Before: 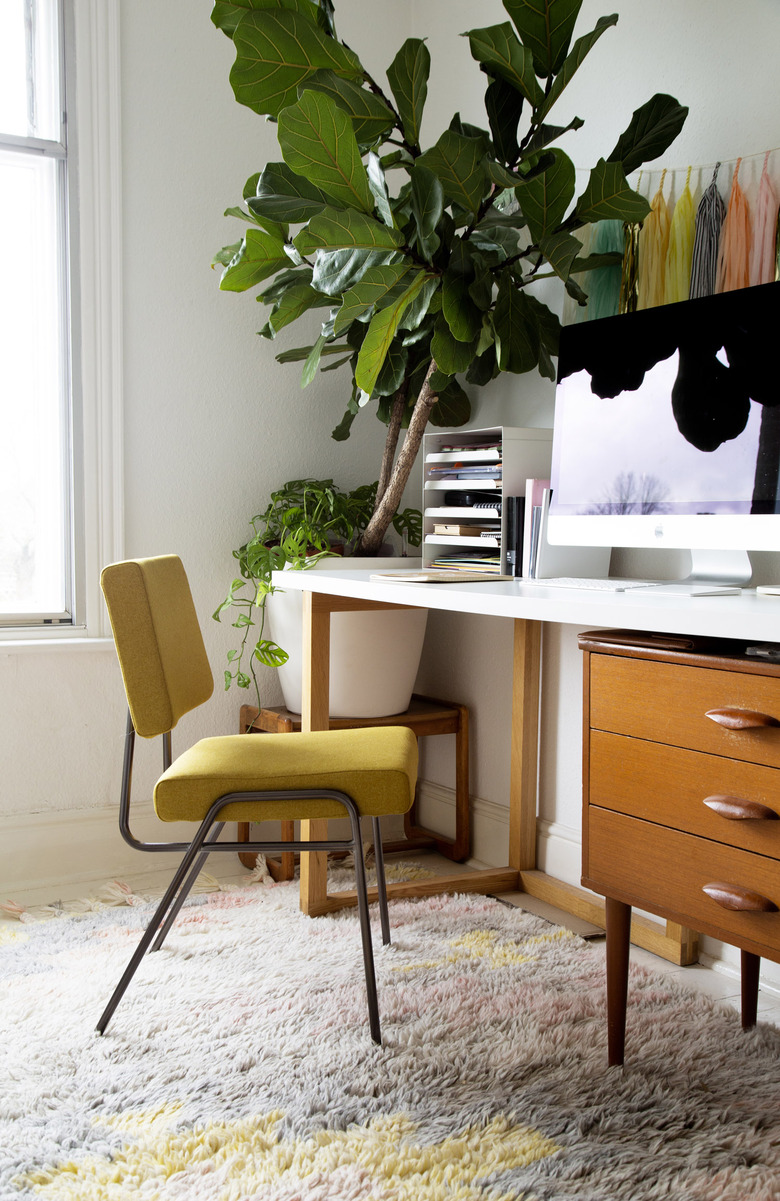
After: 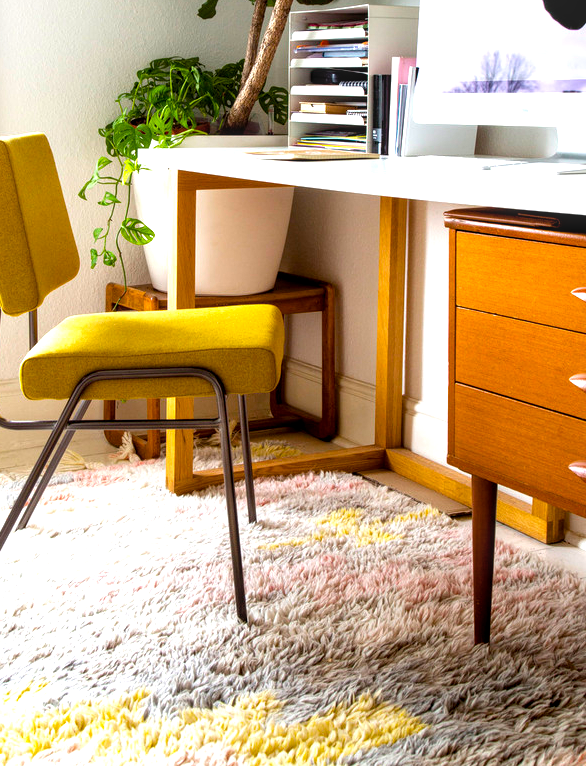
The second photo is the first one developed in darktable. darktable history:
color balance rgb: perceptual saturation grading › global saturation 30.253%, perceptual brilliance grading › global brilliance 17.263%, global vibrance 20%
local contrast: detail 130%
crop and rotate: left 17.239%, top 35.169%, right 7.611%, bottom 1.03%
